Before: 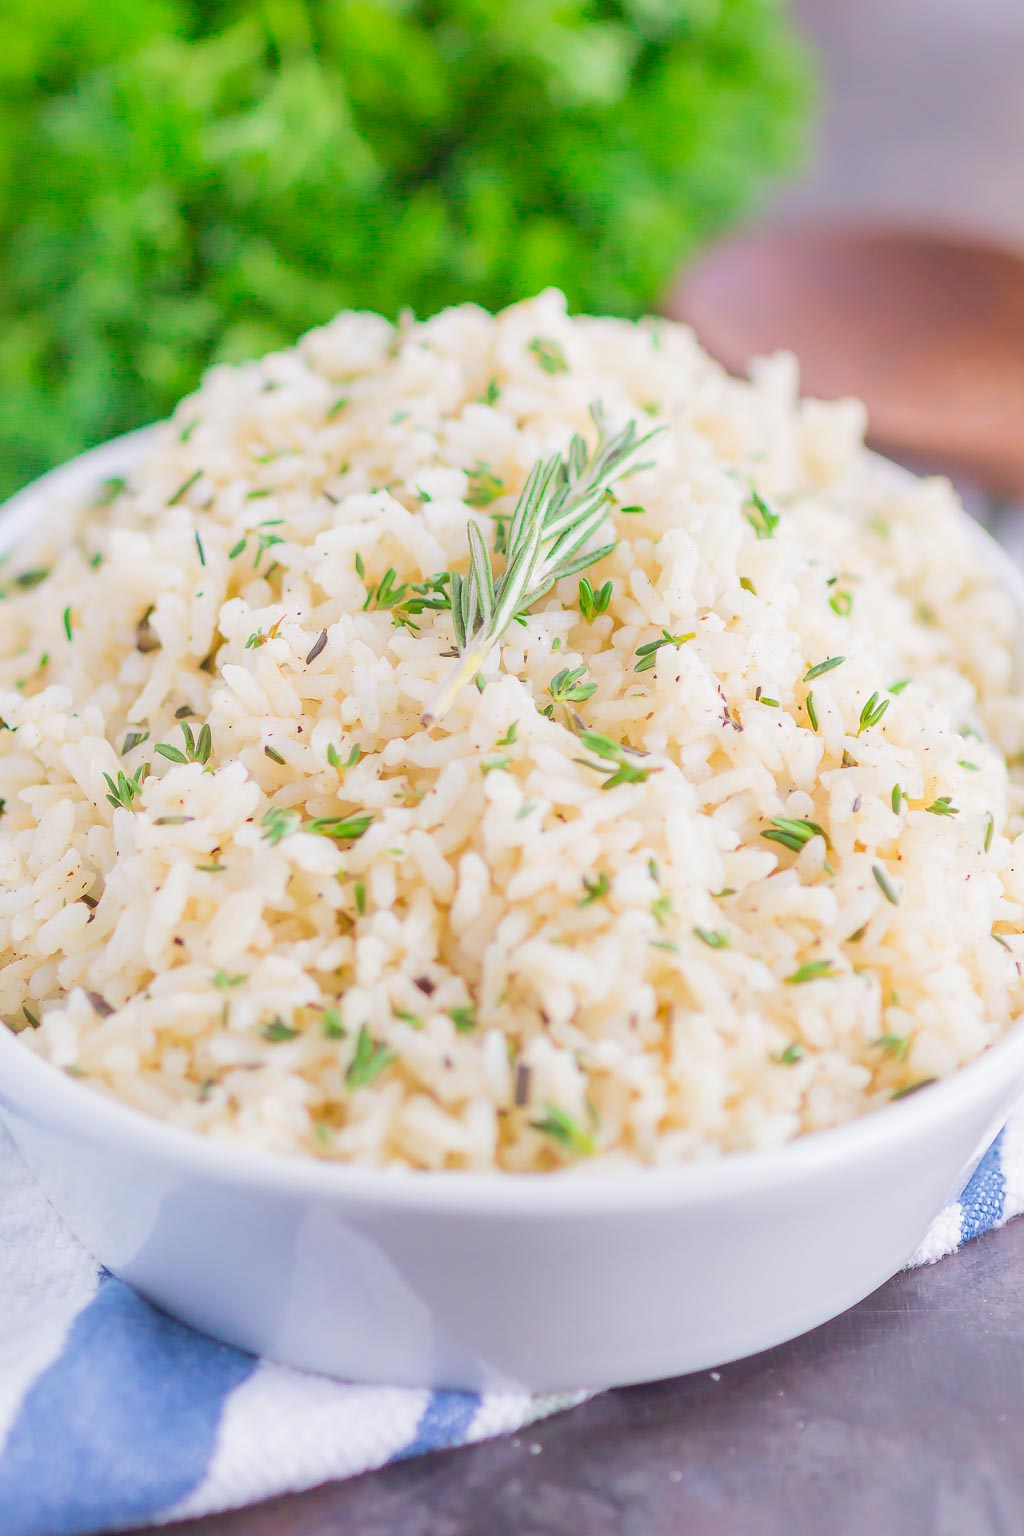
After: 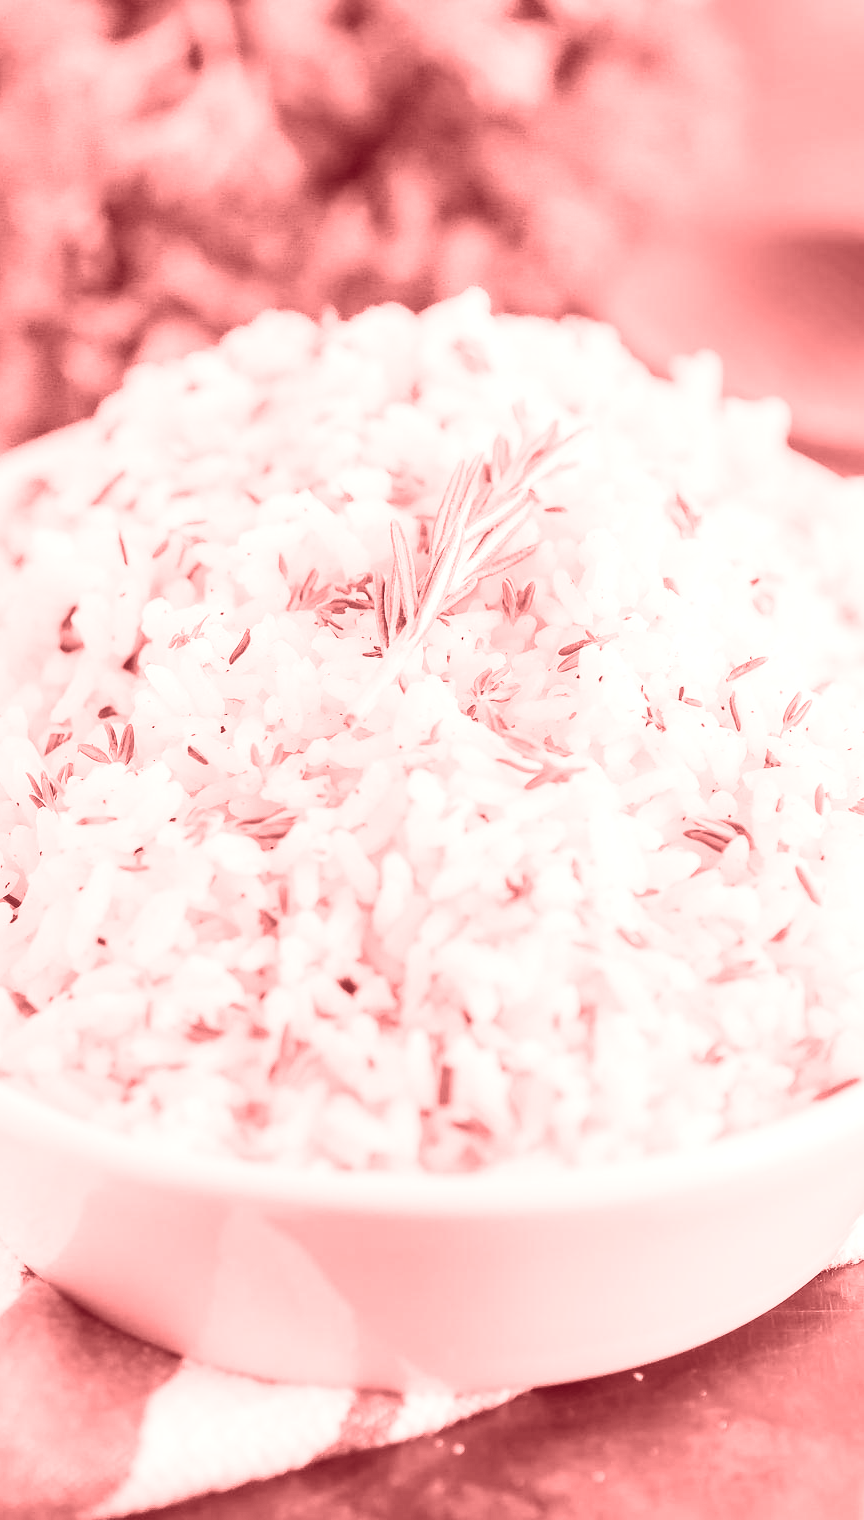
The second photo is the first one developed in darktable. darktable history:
contrast brightness saturation: contrast 0.28
colorize: saturation 60%, source mix 100%
crop: left 7.598%, right 7.873%
